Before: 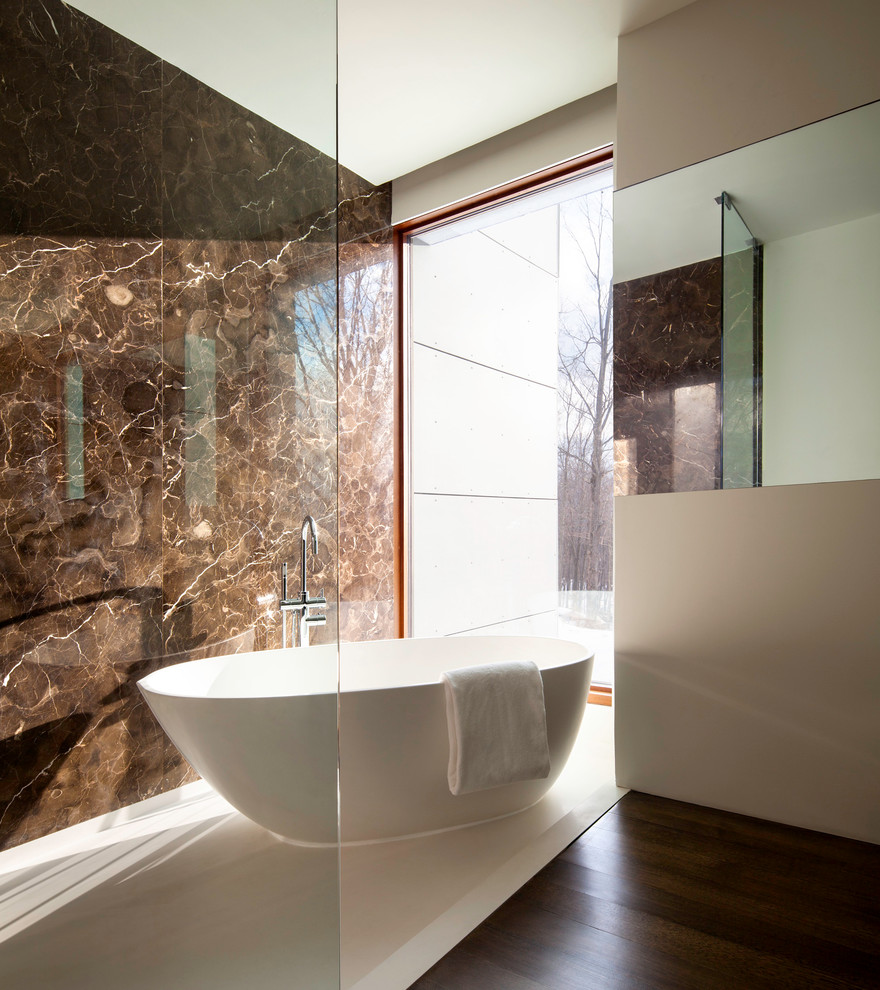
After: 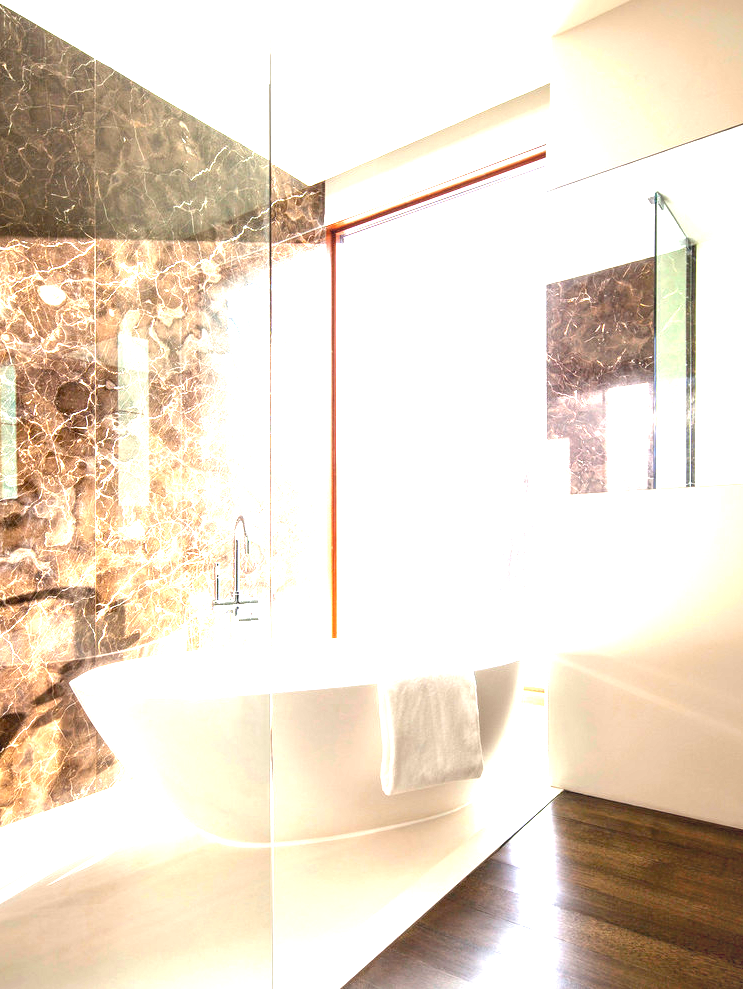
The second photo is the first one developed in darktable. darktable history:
crop: left 7.704%, right 7.808%
exposure: exposure 2.261 EV, compensate highlight preservation false
local contrast: on, module defaults
